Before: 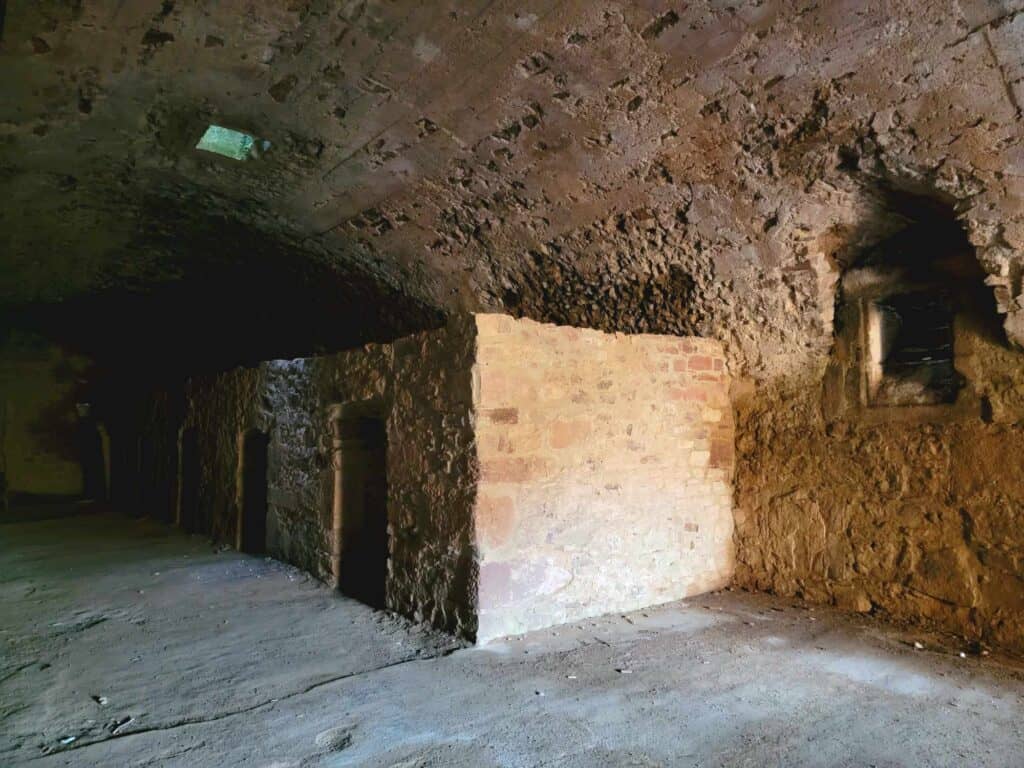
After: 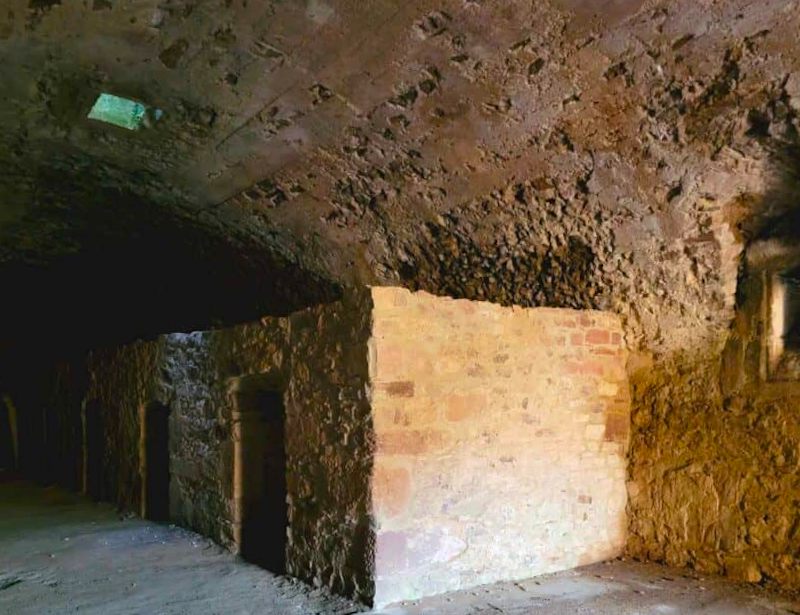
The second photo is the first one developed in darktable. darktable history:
base curve: exposure shift 0, preserve colors none
rotate and perspective: rotation 0.074°, lens shift (vertical) 0.096, lens shift (horizontal) -0.041, crop left 0.043, crop right 0.952, crop top 0.024, crop bottom 0.979
crop and rotate: left 7.196%, top 4.574%, right 10.605%, bottom 13.178%
color balance rgb: perceptual saturation grading › global saturation 25%, global vibrance 10%
